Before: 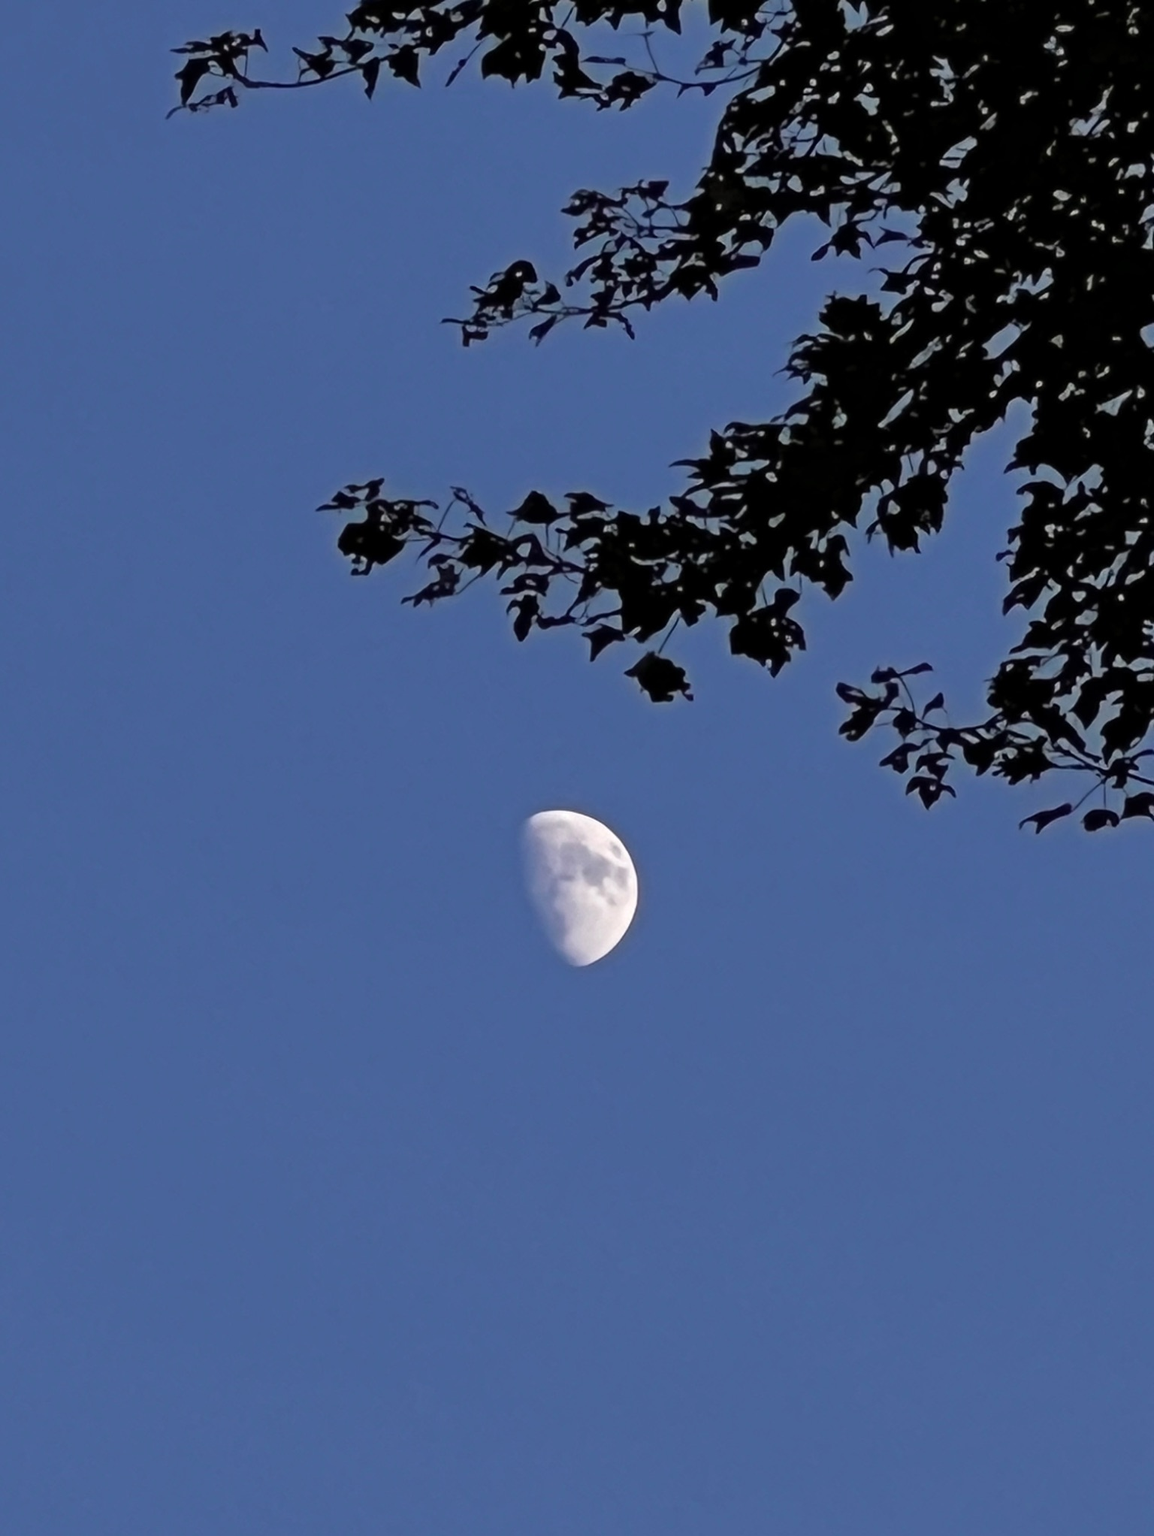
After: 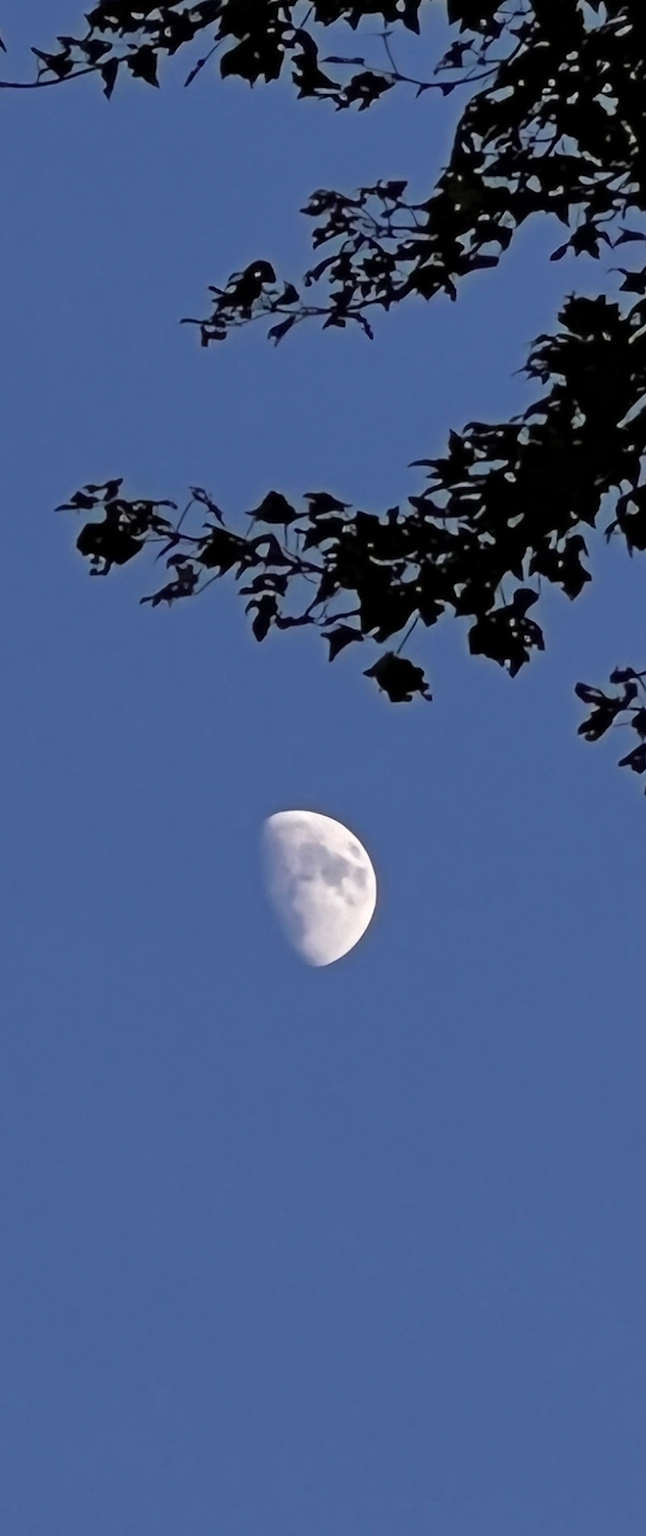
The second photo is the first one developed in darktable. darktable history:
crop and rotate: left 22.696%, right 21.297%
